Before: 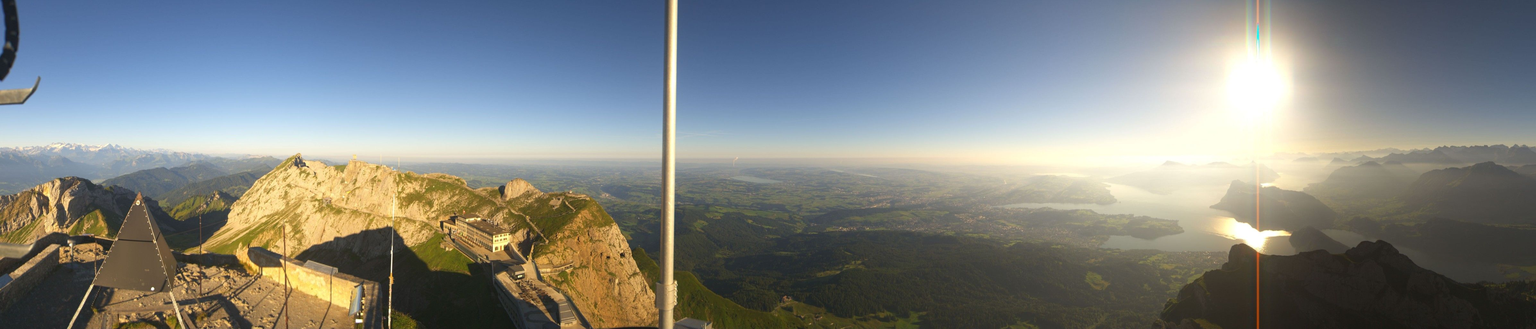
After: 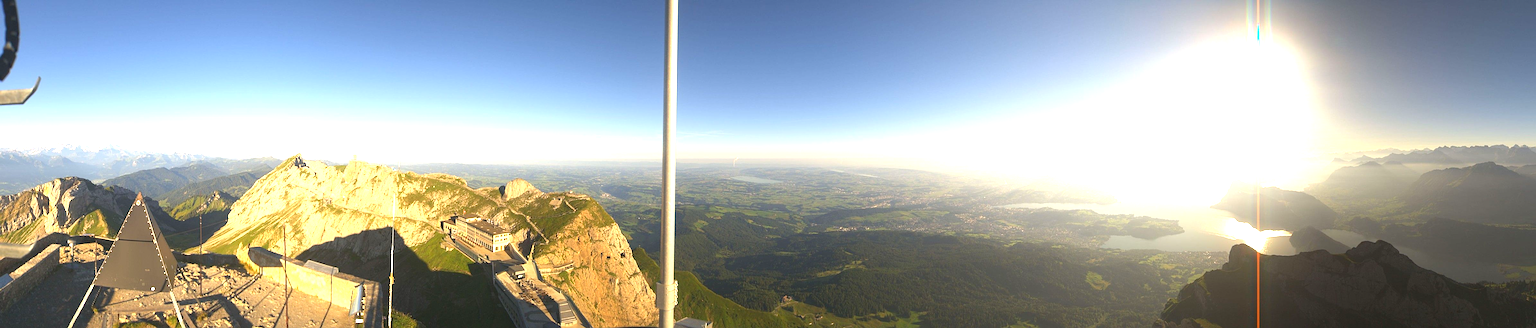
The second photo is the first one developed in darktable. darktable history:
sharpen: on, module defaults
exposure: exposure 1 EV, compensate highlight preservation false
tone equalizer: on, module defaults
